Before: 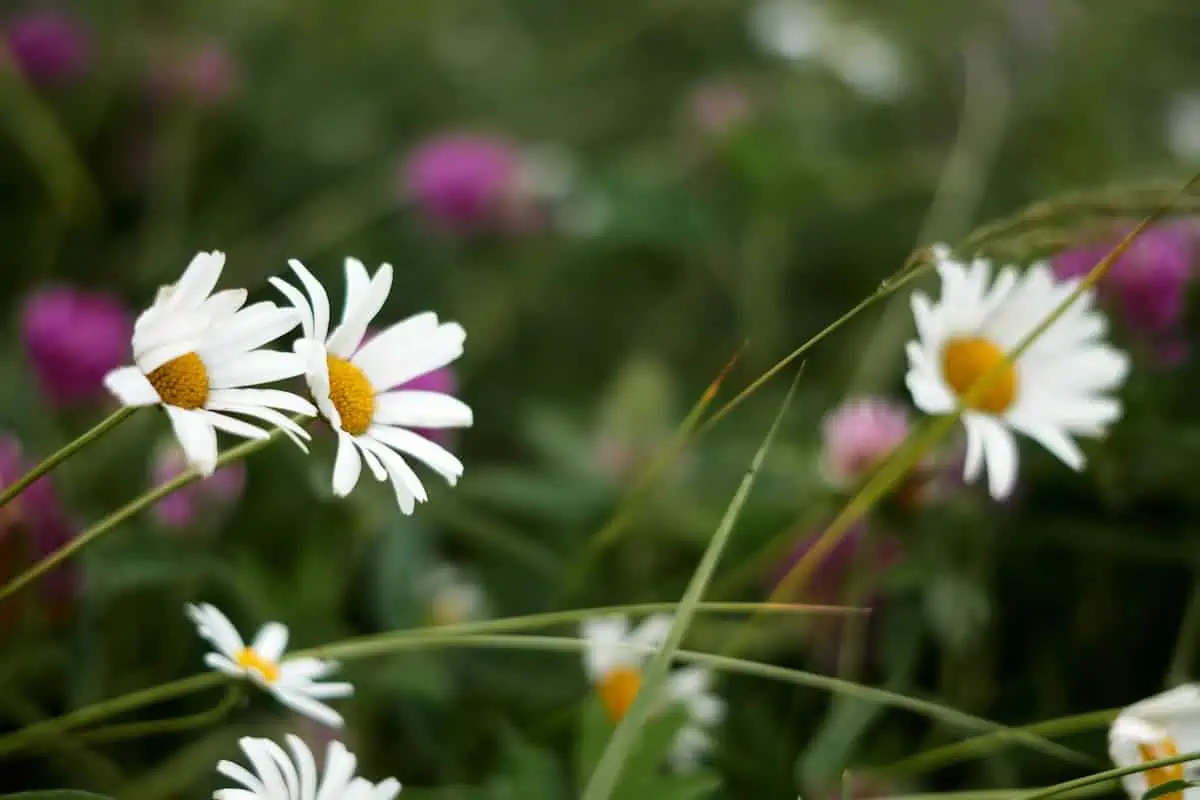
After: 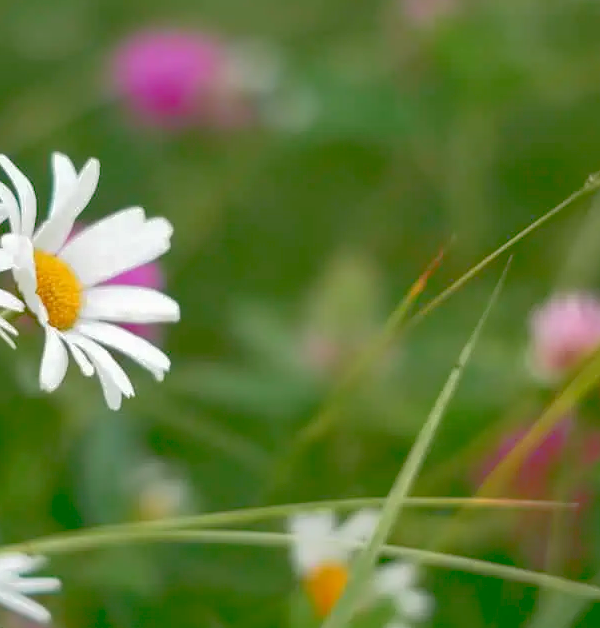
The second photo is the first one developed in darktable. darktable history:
tone curve: curves: ch0 [(0, 0) (0.003, 0.313) (0.011, 0.317) (0.025, 0.317) (0.044, 0.322) (0.069, 0.327) (0.1, 0.335) (0.136, 0.347) (0.177, 0.364) (0.224, 0.384) (0.277, 0.421) (0.335, 0.459) (0.399, 0.501) (0.468, 0.554) (0.543, 0.611) (0.623, 0.679) (0.709, 0.751) (0.801, 0.804) (0.898, 0.844) (1, 1)], color space Lab, linked channels, preserve colors none
crop and rotate: angle 0.023°, left 24.422%, top 13.116%, right 25.493%, bottom 8.318%
